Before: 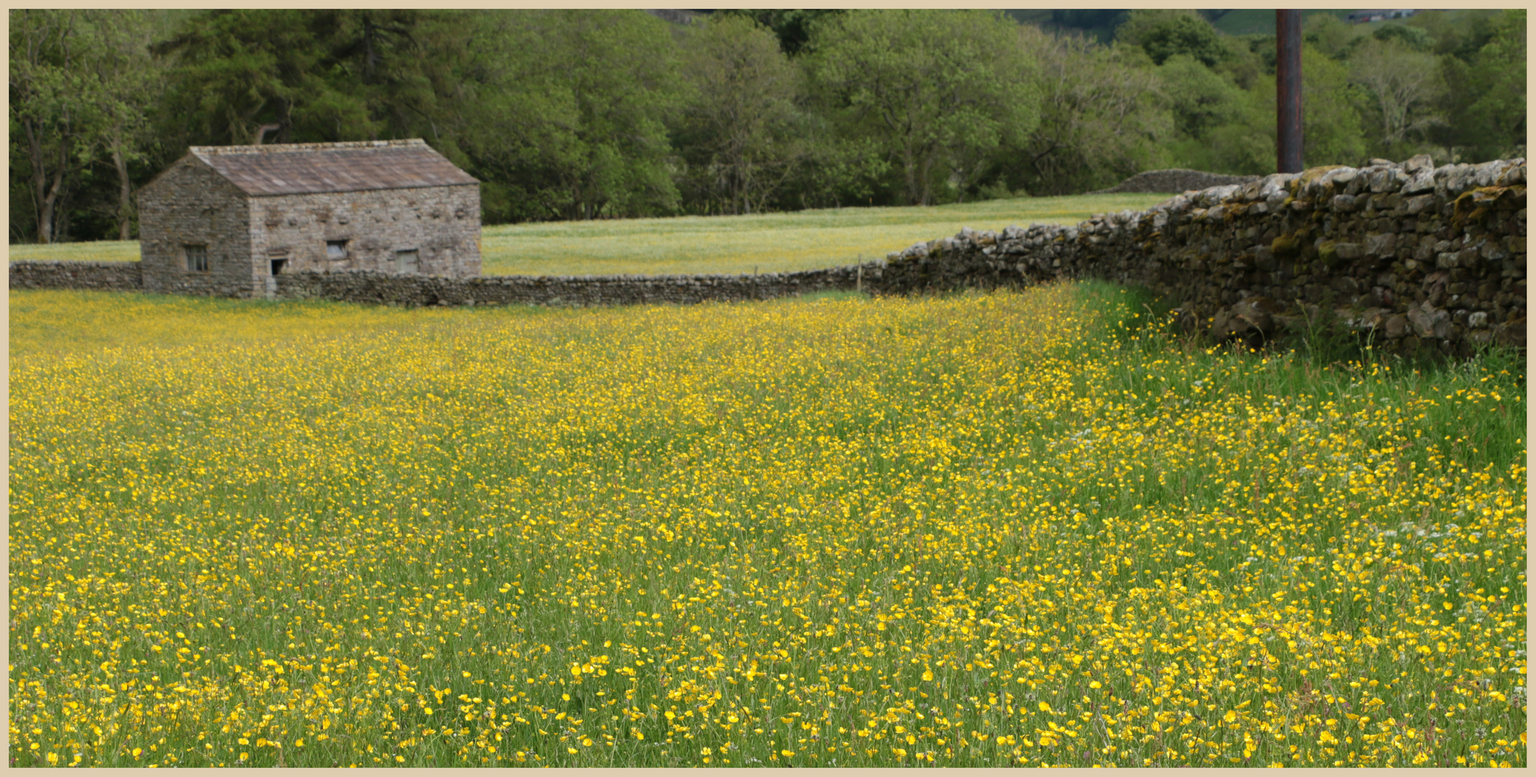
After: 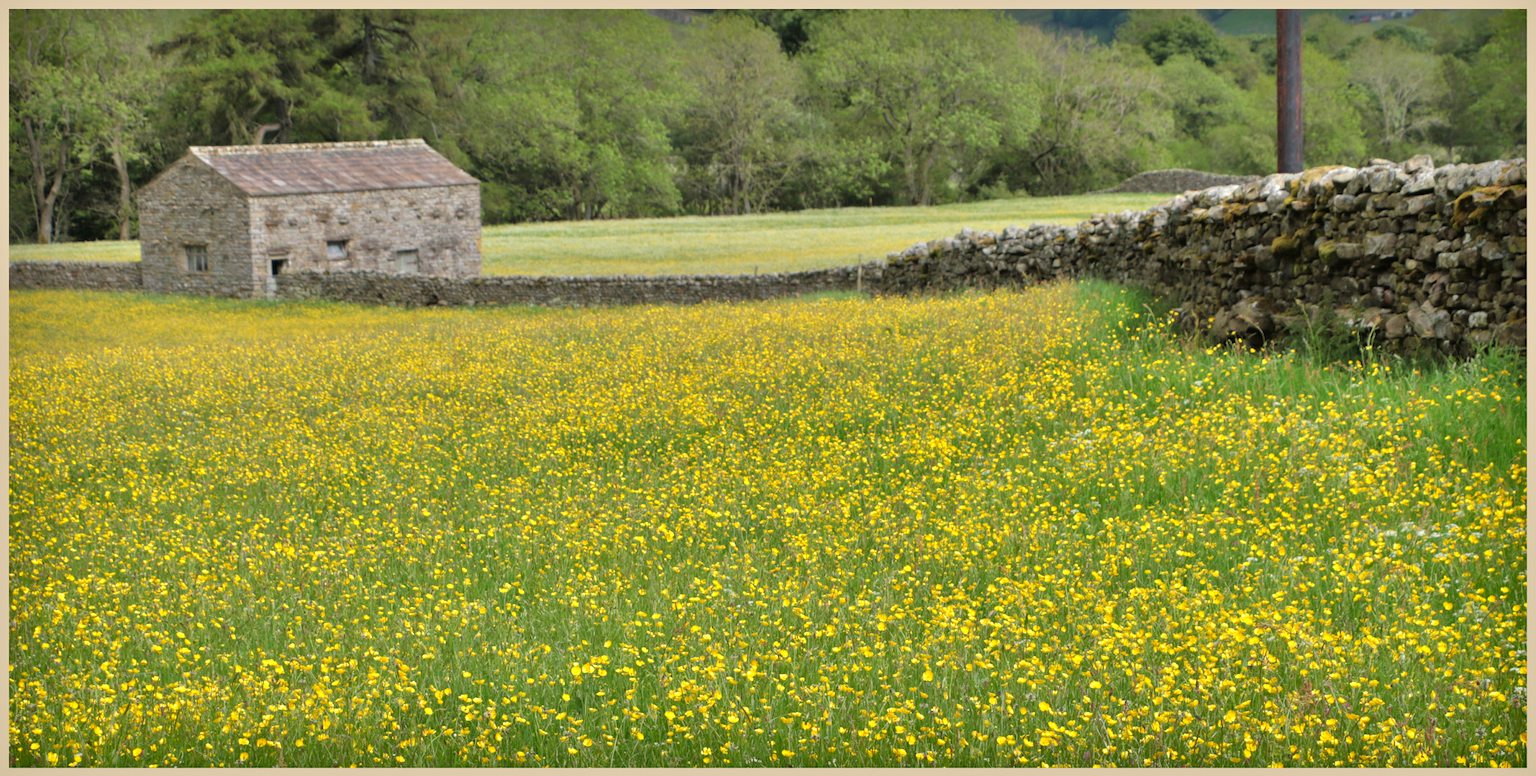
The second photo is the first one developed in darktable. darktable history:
tone equalizer: -7 EV 0.15 EV, -6 EV 0.6 EV, -5 EV 1.15 EV, -4 EV 1.33 EV, -3 EV 1.15 EV, -2 EV 0.6 EV, -1 EV 0.15 EV, mask exposure compensation -0.5 EV
shadows and highlights: soften with gaussian
